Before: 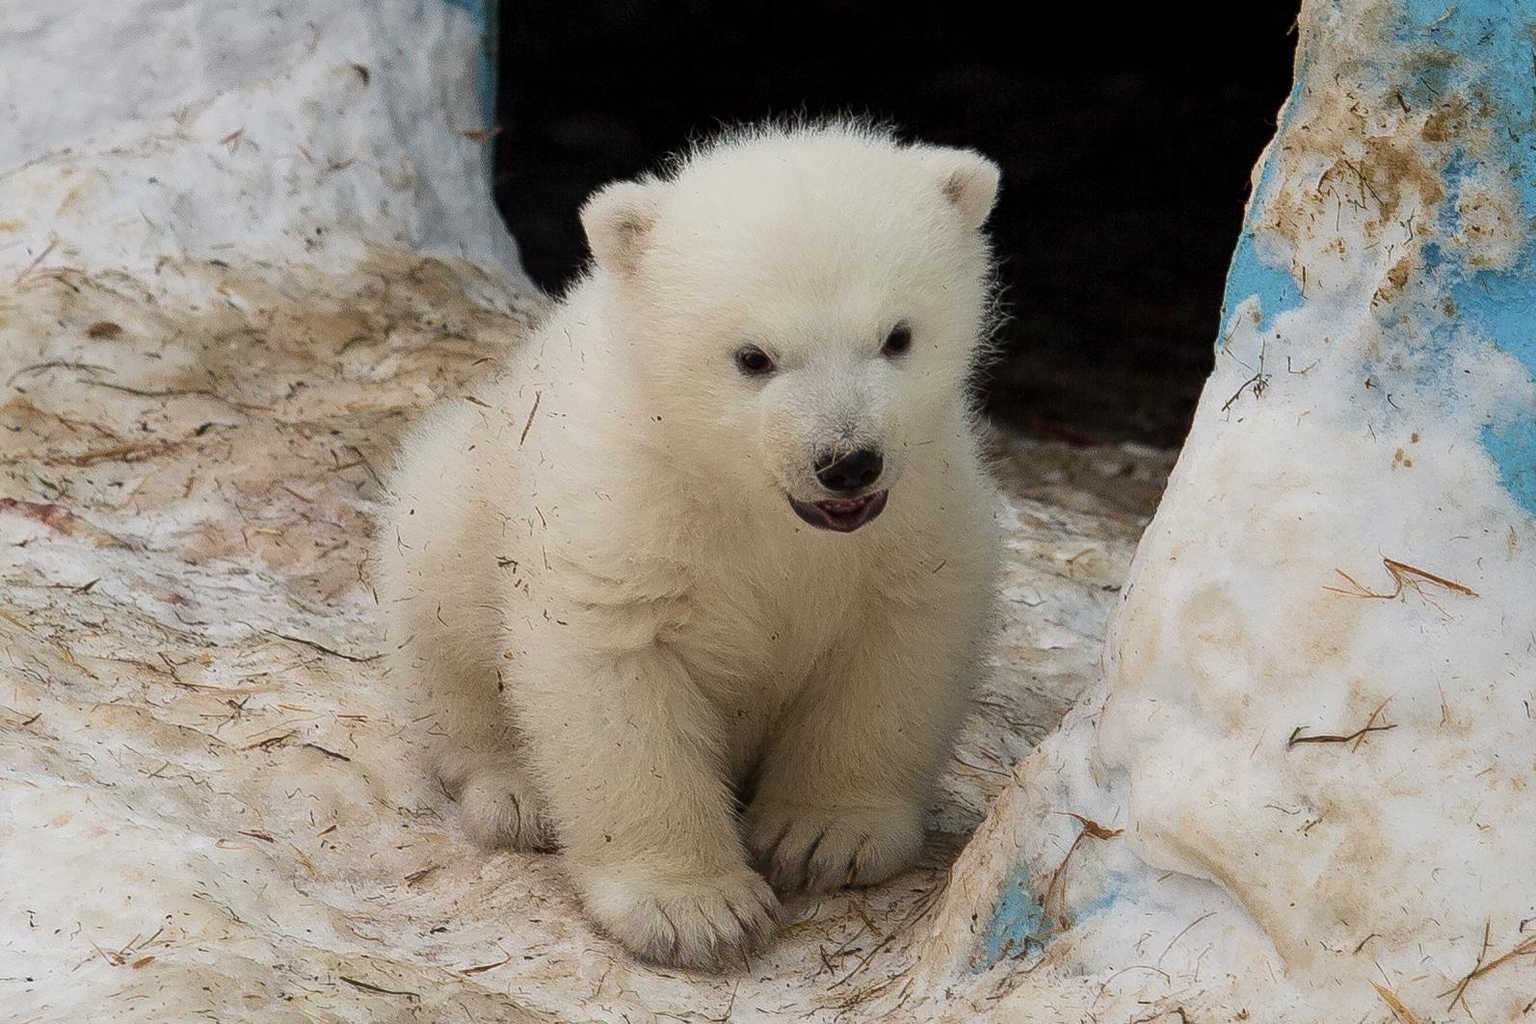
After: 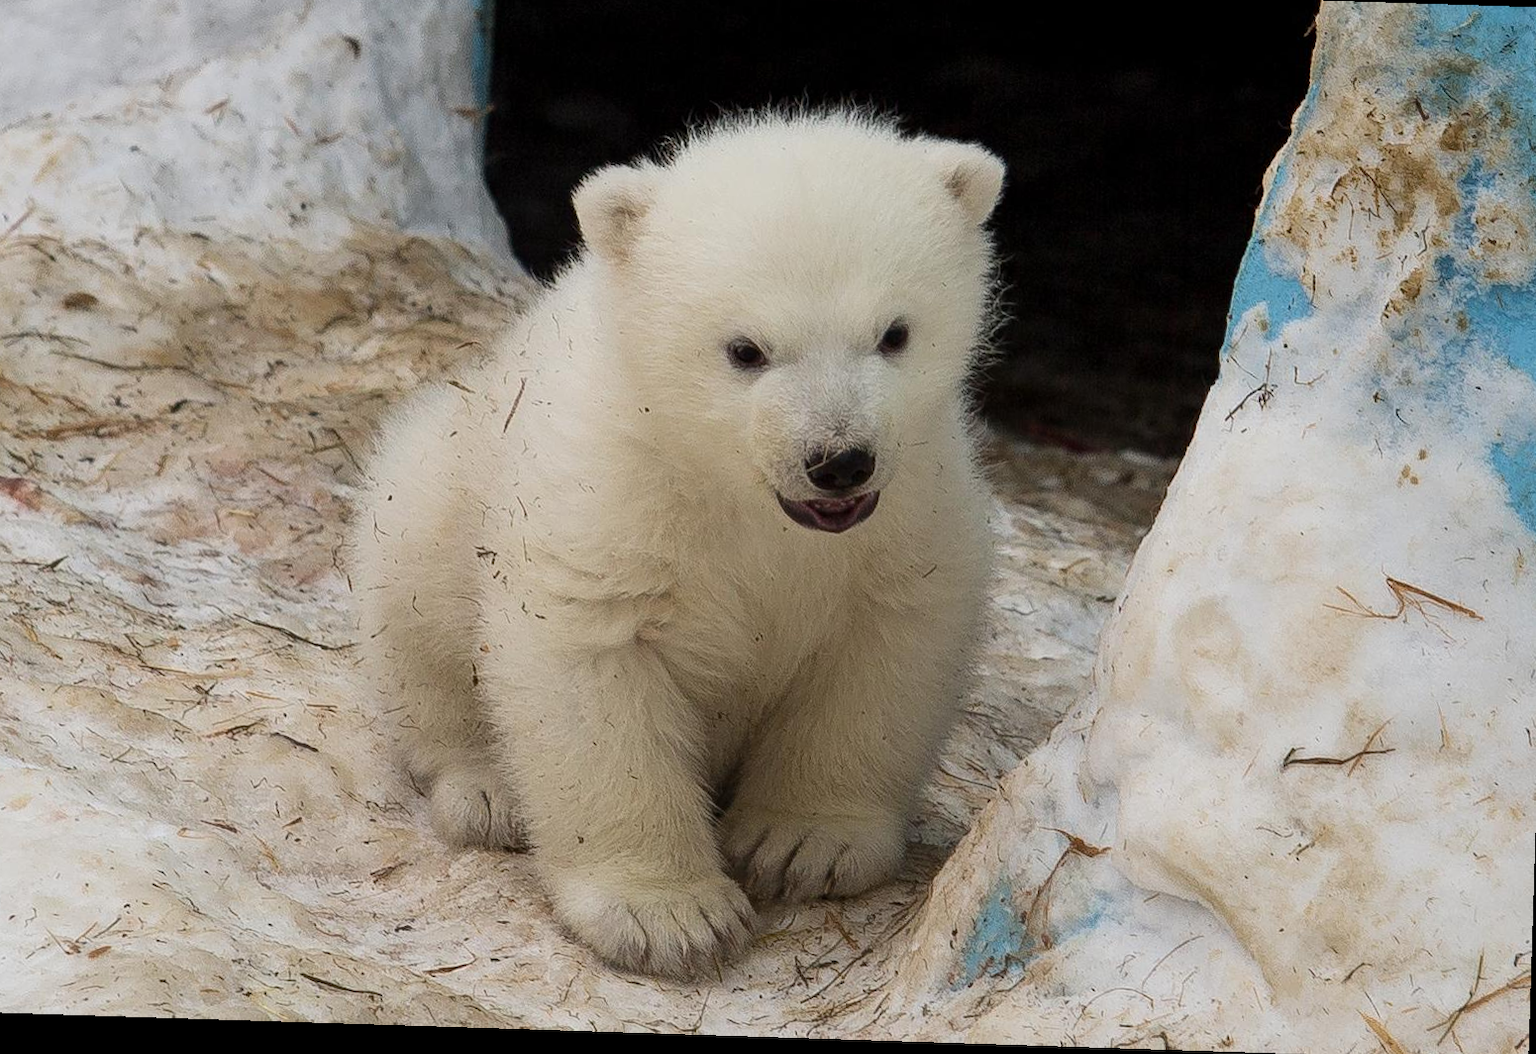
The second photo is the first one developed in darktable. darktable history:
crop and rotate: angle -1.83°, left 3.163%, top 3.838%, right 1.458%, bottom 0.461%
